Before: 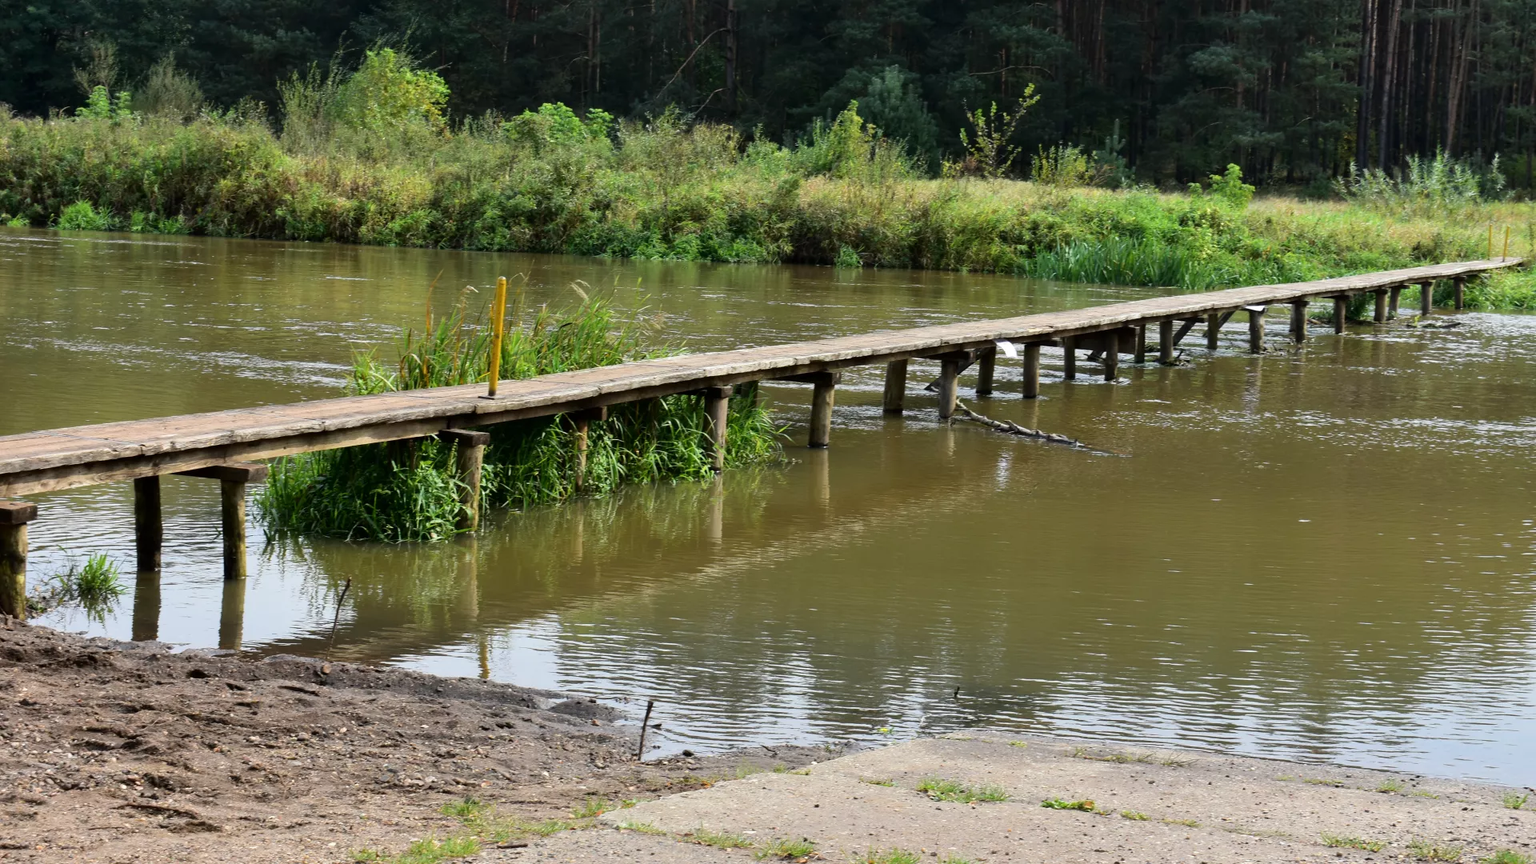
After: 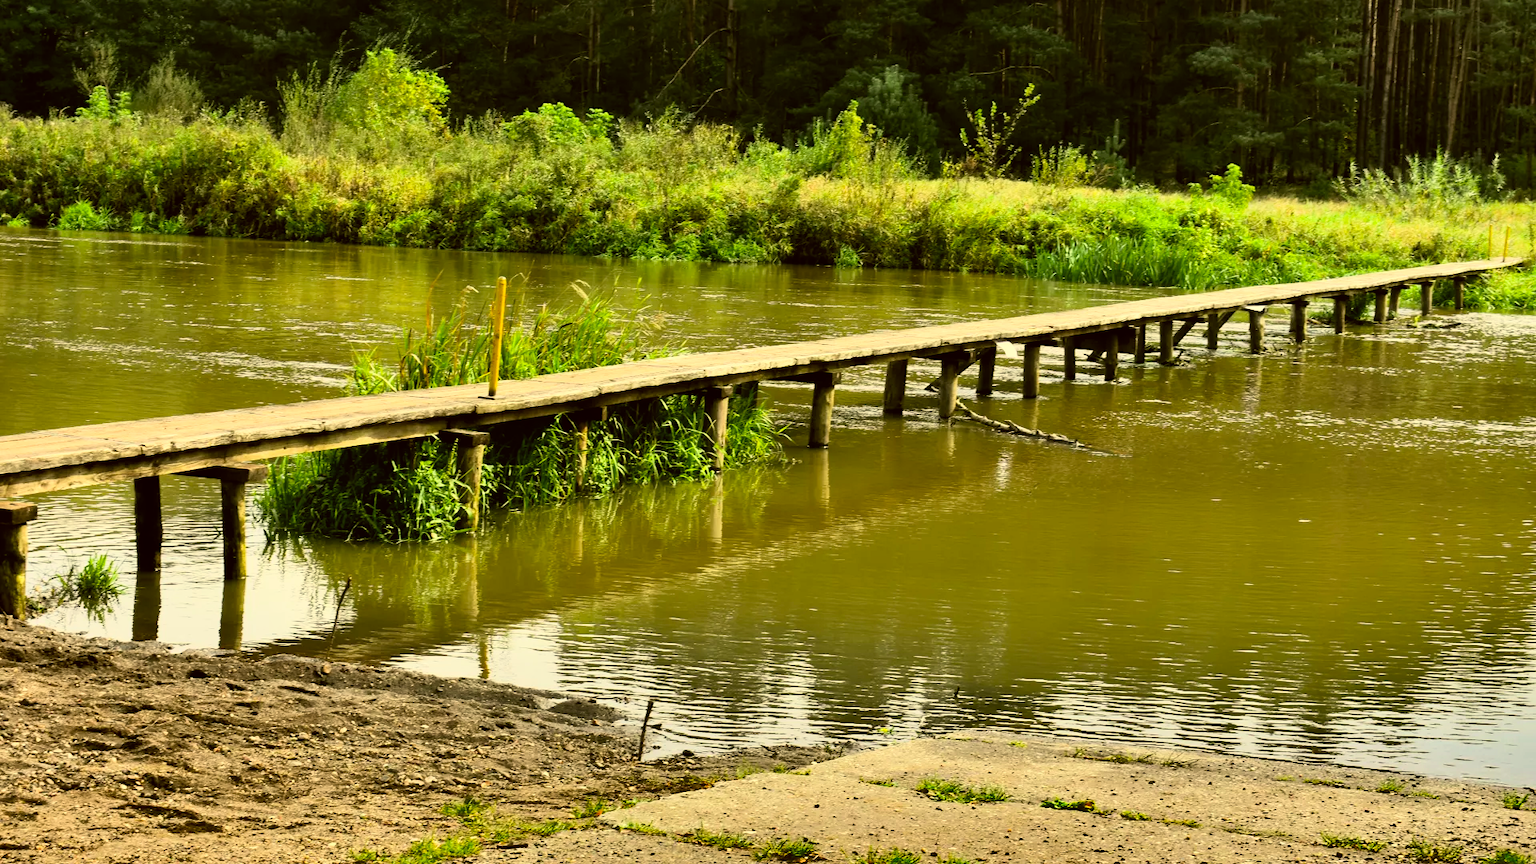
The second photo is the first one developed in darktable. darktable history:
base curve: curves: ch0 [(0, 0) (0.005, 0.002) (0.193, 0.295) (0.399, 0.664) (0.75, 0.928) (1, 1)]
shadows and highlights: shadows 20.91, highlights -82.73, soften with gaussian
color correction: highlights a* 0.162, highlights b* 29.53, shadows a* -0.162, shadows b* 21.09
